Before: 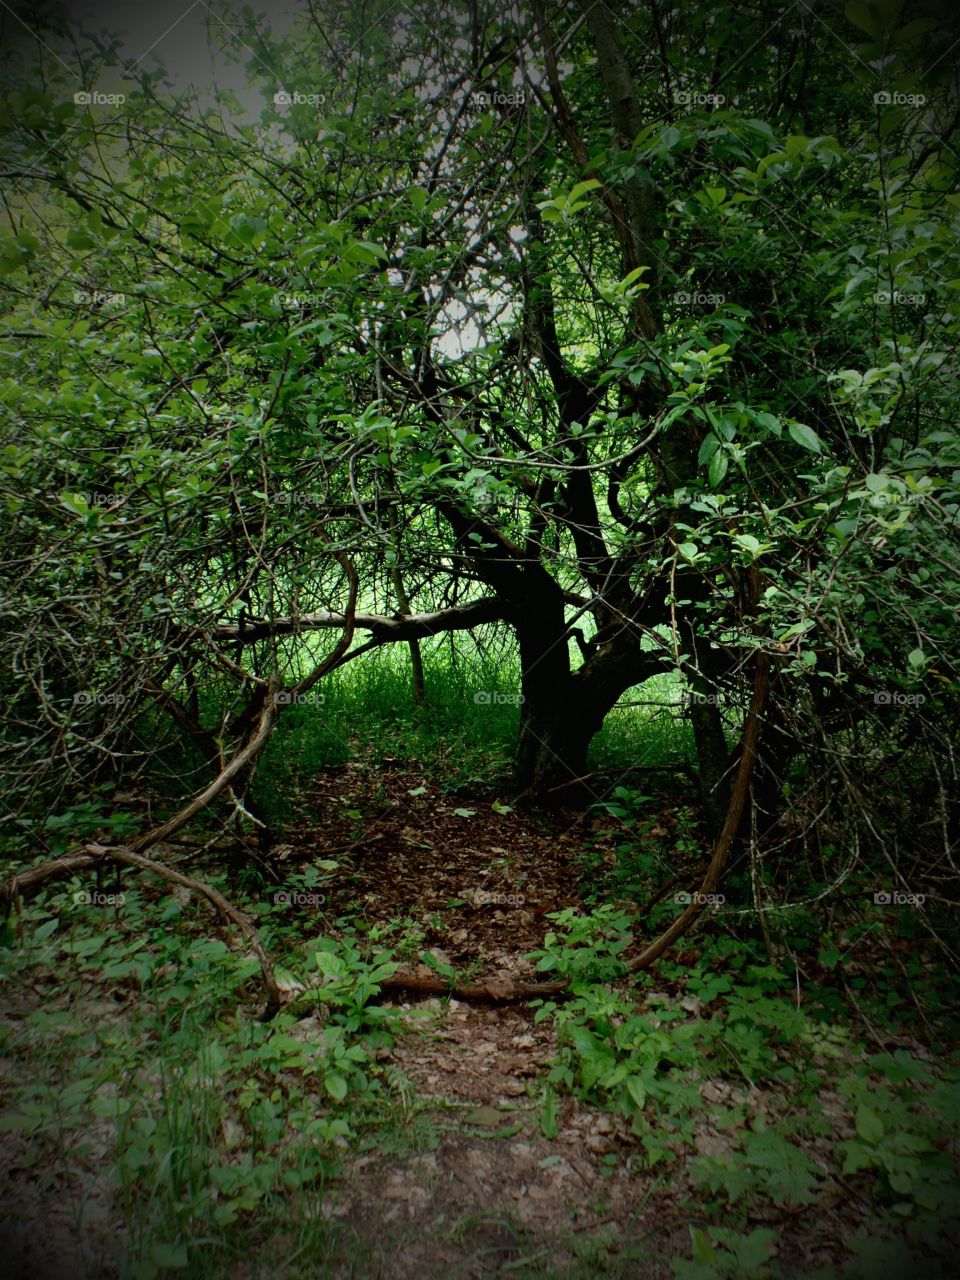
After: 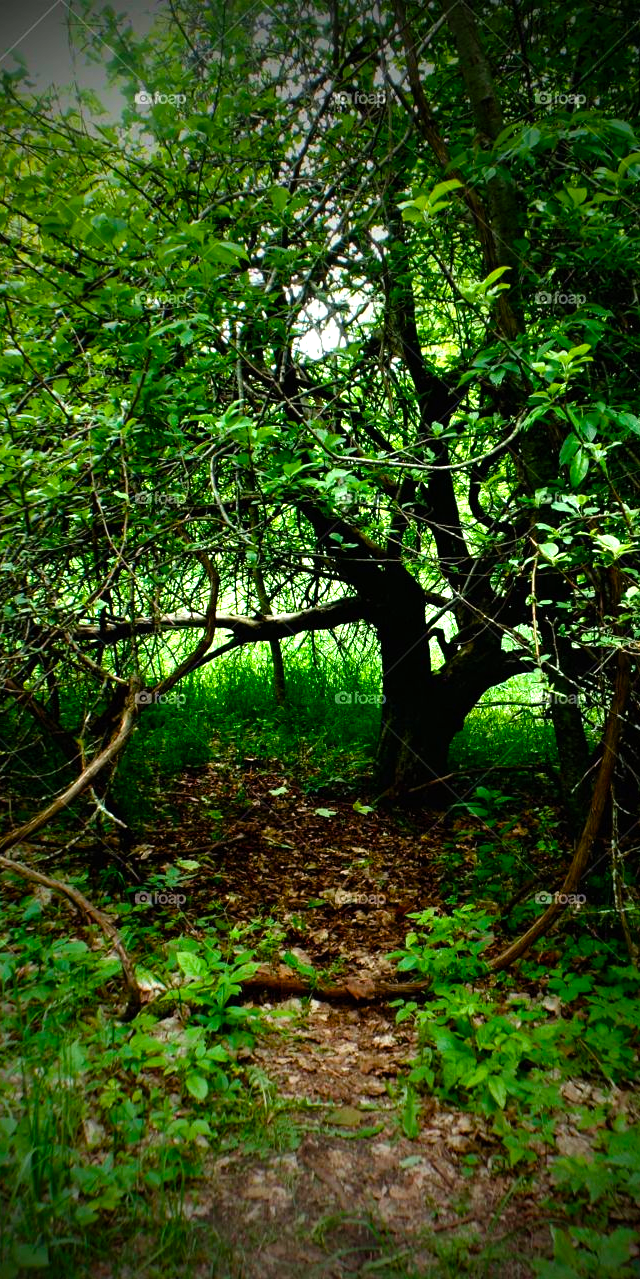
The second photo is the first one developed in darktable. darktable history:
levels: levels [0, 0.394, 0.787]
color balance rgb: perceptual saturation grading › global saturation 20.669%, perceptual saturation grading › highlights -19.941%, perceptual saturation grading › shadows 29.746%, perceptual brilliance grading › highlights 2.943%, global vibrance 30.221%, contrast 9.836%
crop and rotate: left 14.507%, right 18.732%
